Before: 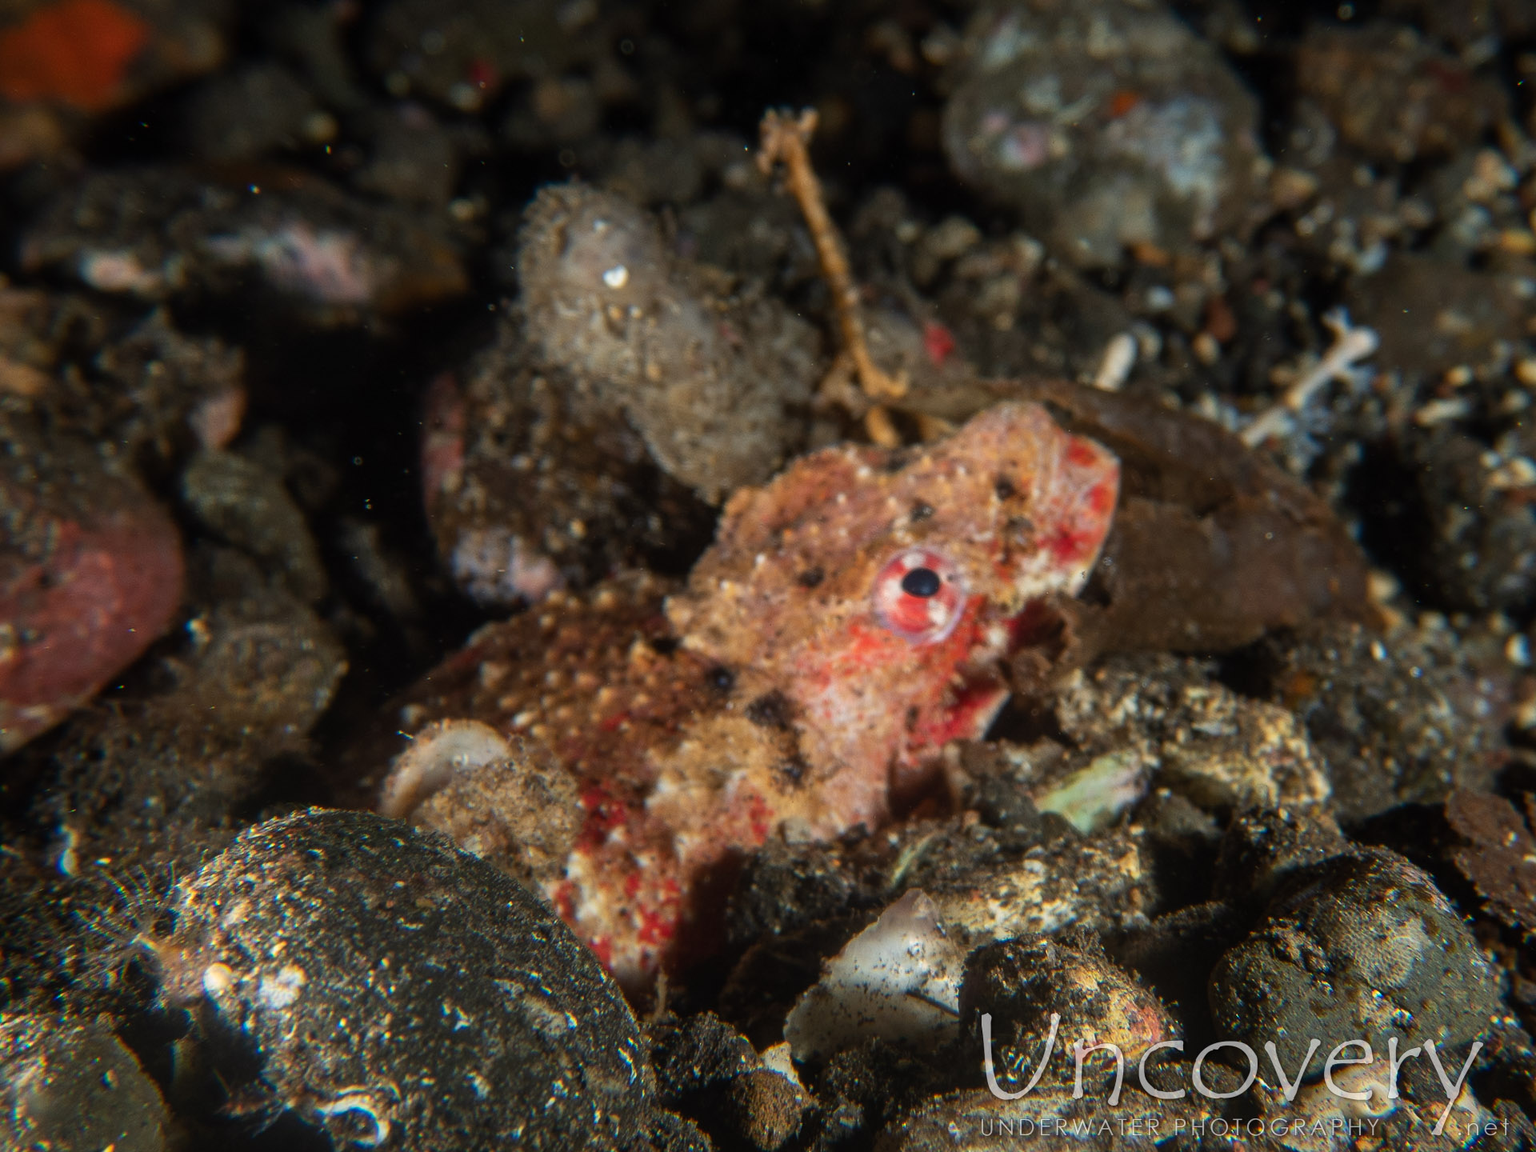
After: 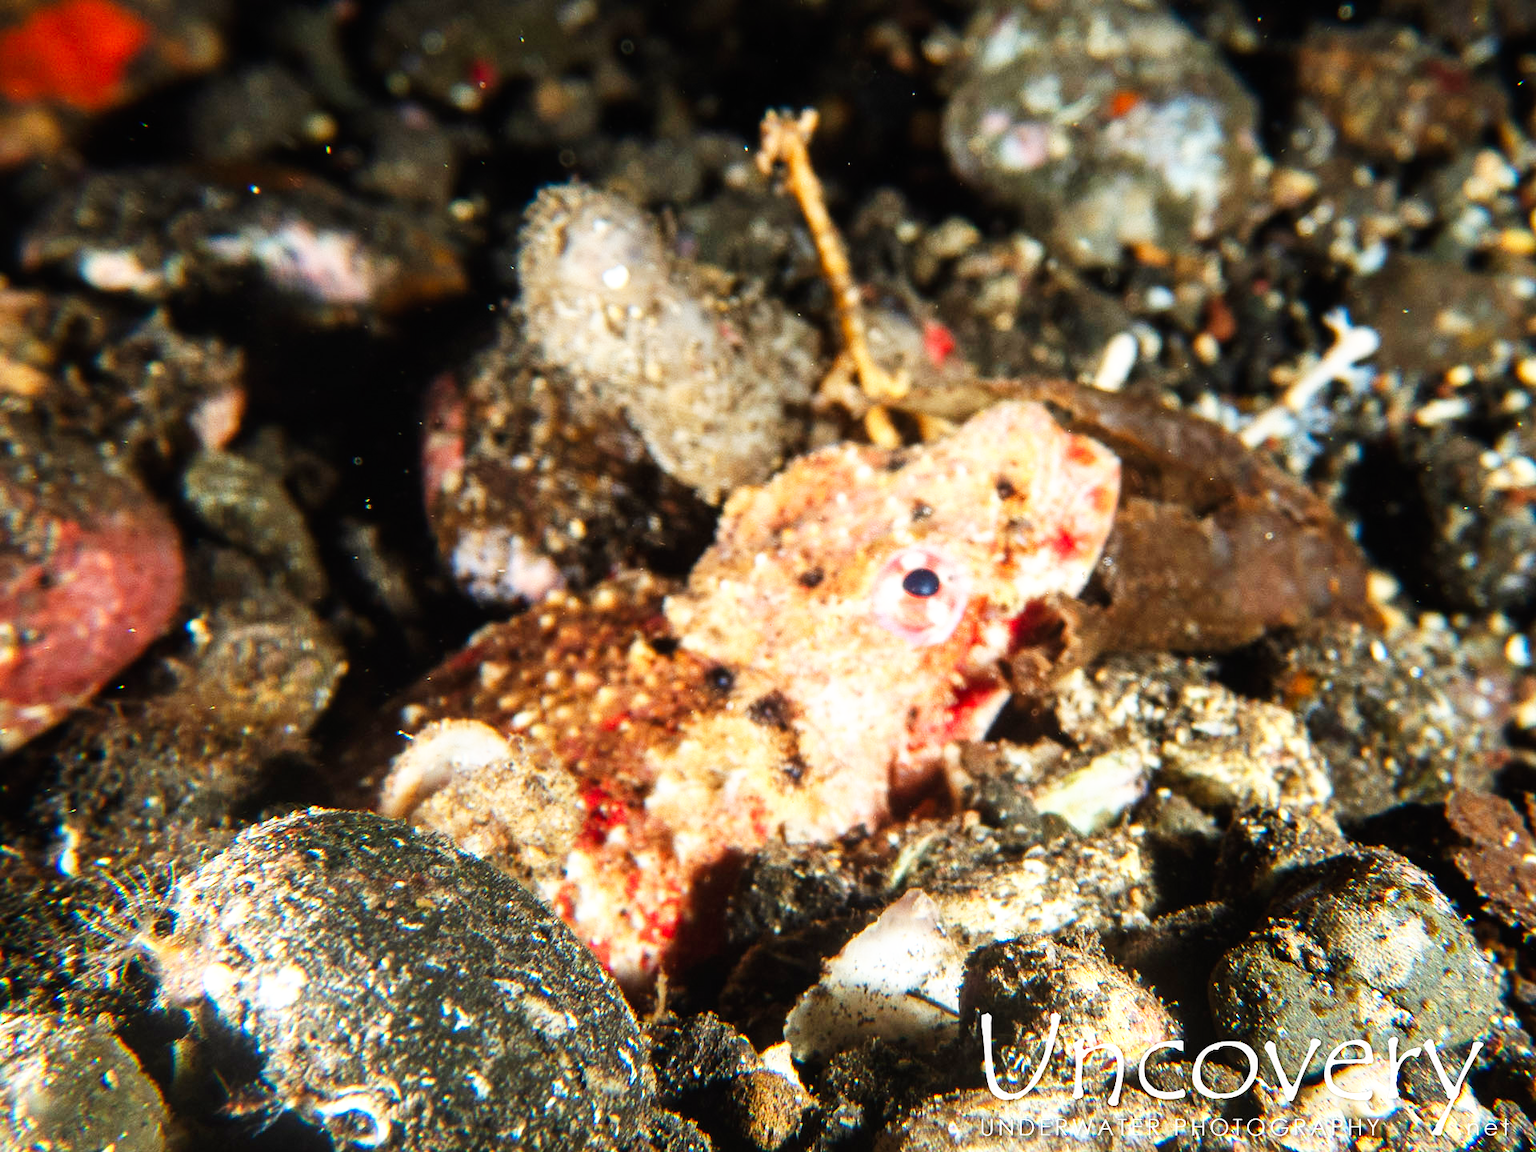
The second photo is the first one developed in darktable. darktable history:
exposure: exposure 0.805 EV, compensate highlight preservation false
base curve: curves: ch0 [(0, 0) (0.007, 0.004) (0.027, 0.03) (0.046, 0.07) (0.207, 0.54) (0.442, 0.872) (0.673, 0.972) (1, 1)], preserve colors none
color zones: curves: ch0 [(0.018, 0.548) (0.197, 0.654) (0.425, 0.447) (0.605, 0.658) (0.732, 0.579)]; ch1 [(0.105, 0.531) (0.224, 0.531) (0.386, 0.39) (0.618, 0.456) (0.732, 0.456) (0.956, 0.421)]; ch2 [(0.039, 0.583) (0.215, 0.465) (0.399, 0.544) (0.465, 0.548) (0.614, 0.447) (0.724, 0.43) (0.882, 0.623) (0.956, 0.632)], mix -95.5%
